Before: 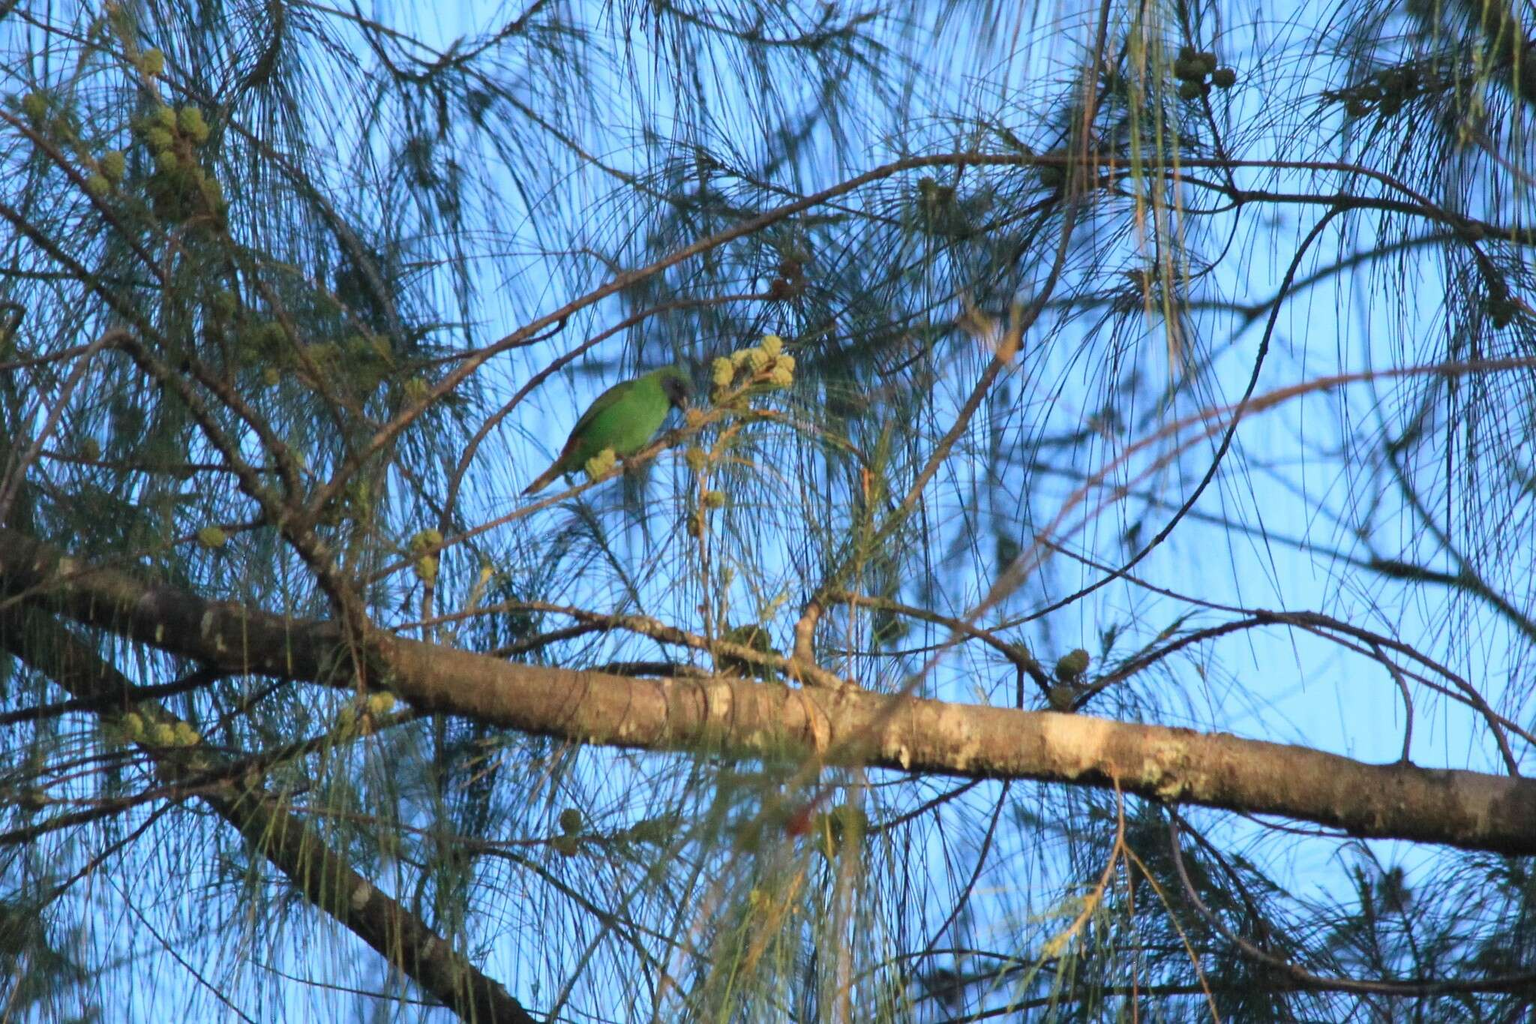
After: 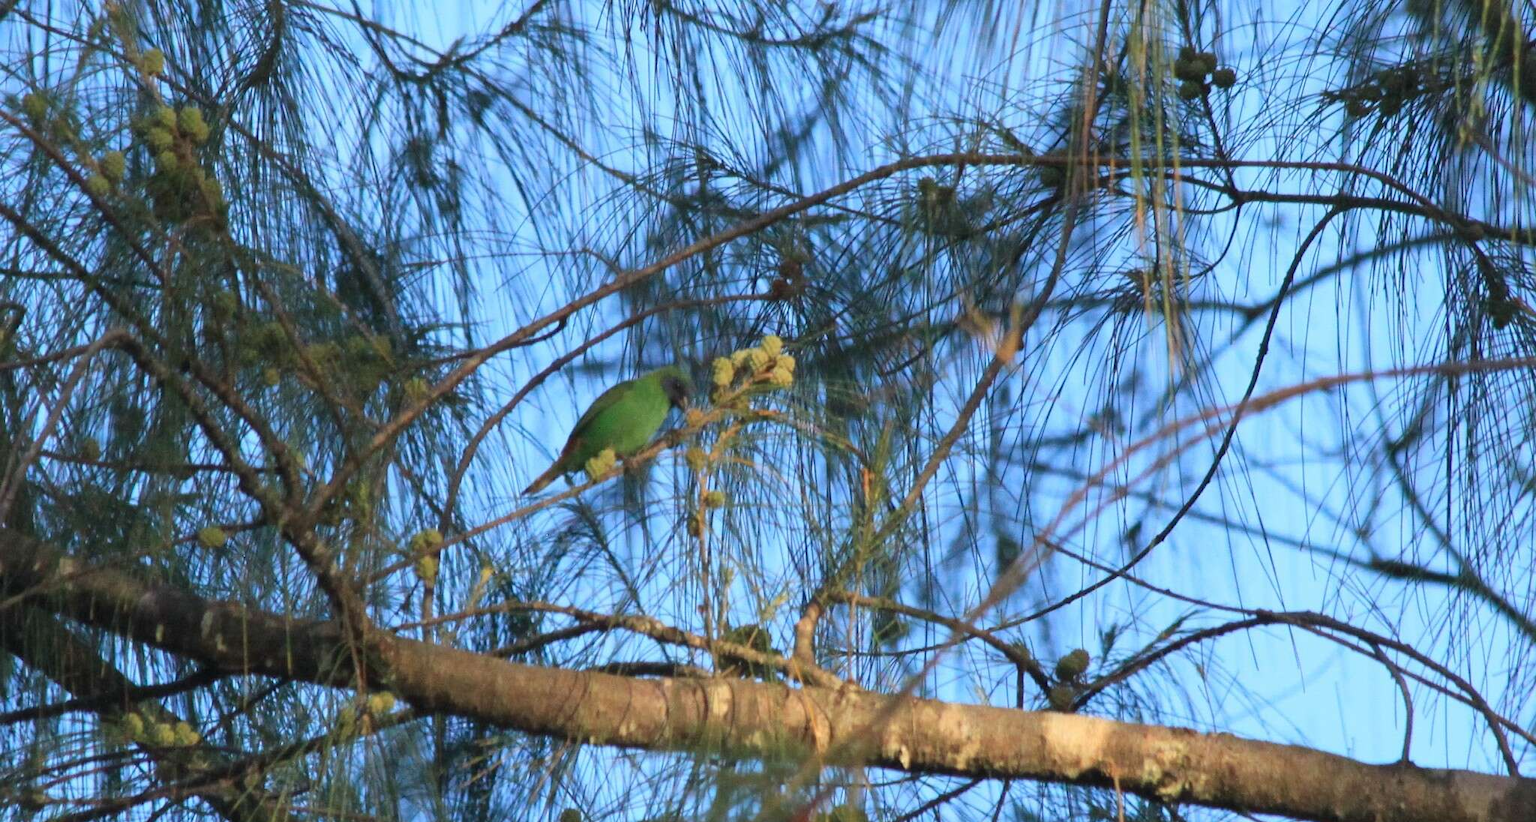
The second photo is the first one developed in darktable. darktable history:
crop: bottom 19.613%
